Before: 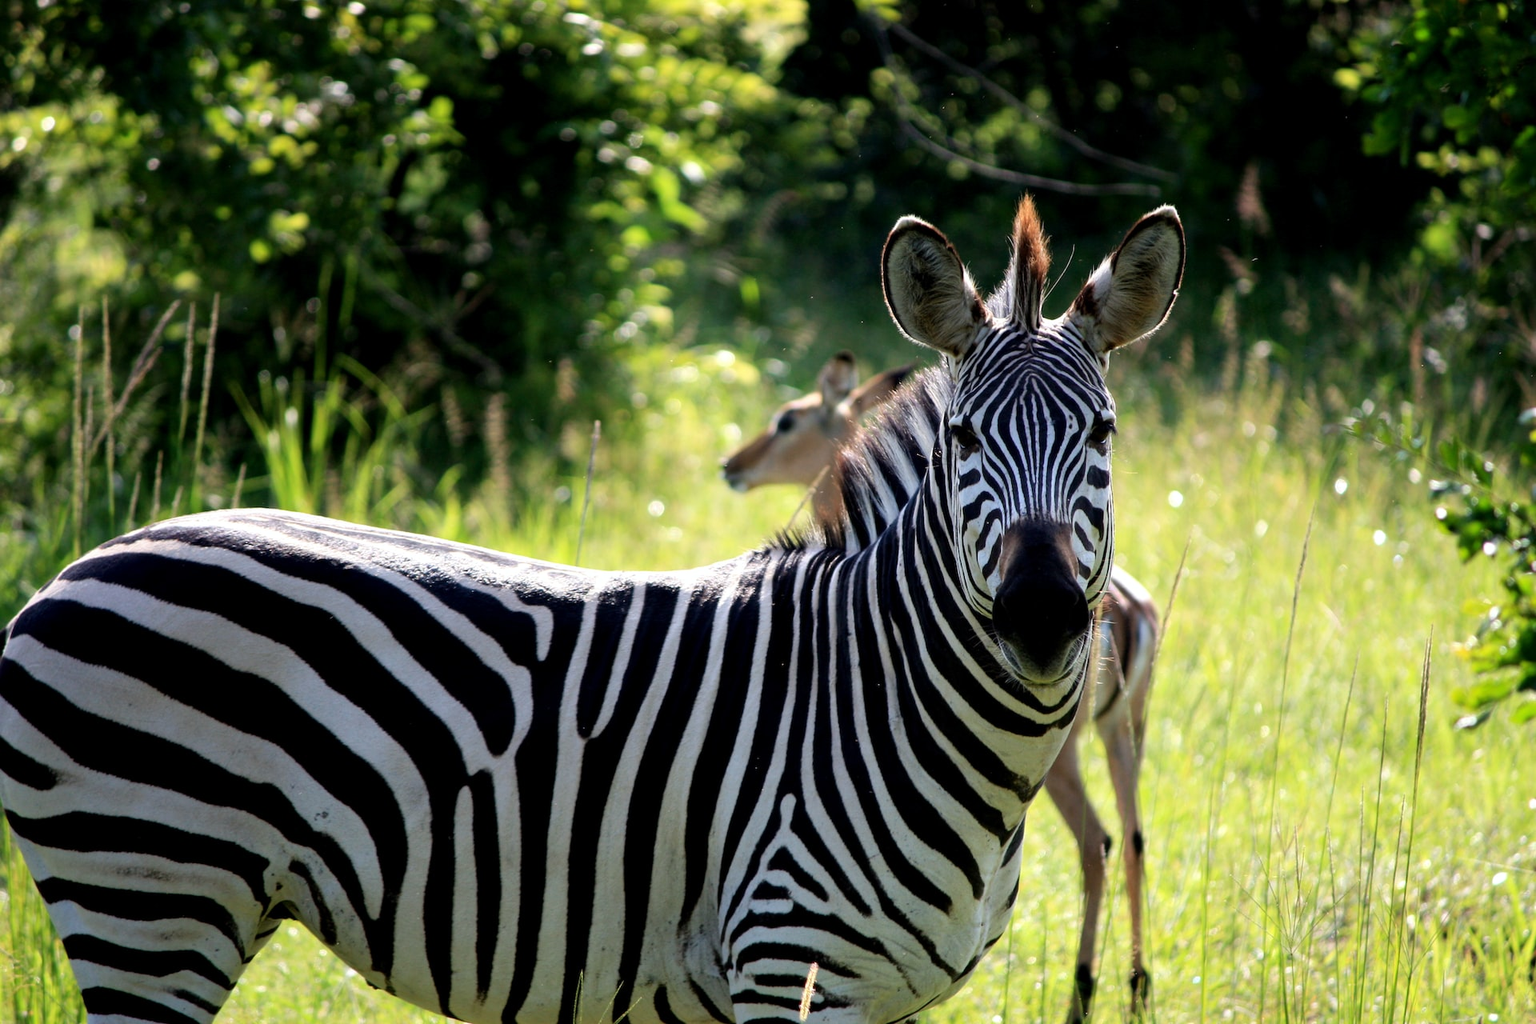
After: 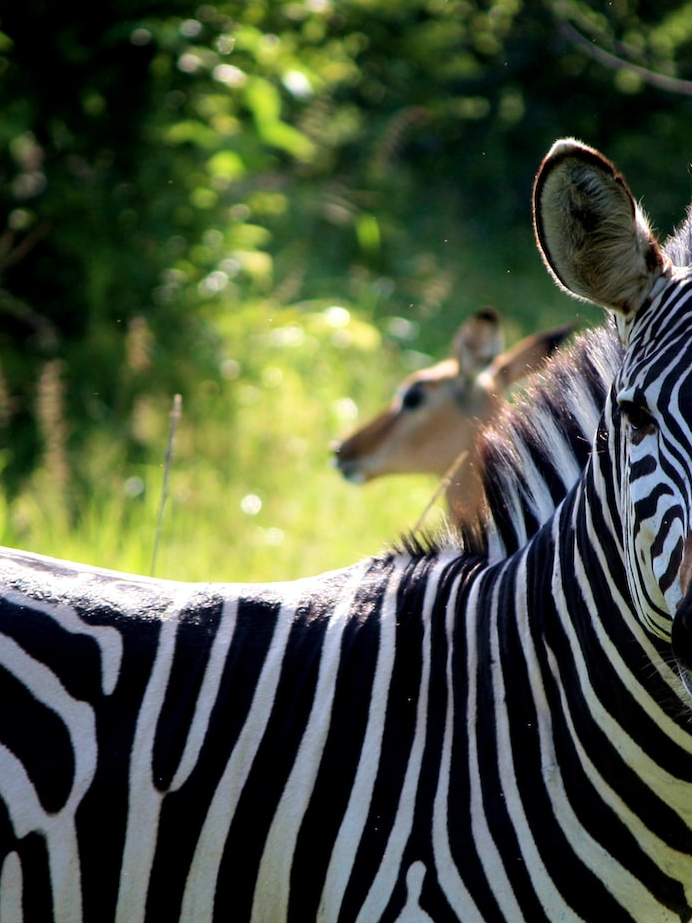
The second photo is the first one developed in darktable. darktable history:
velvia: on, module defaults
crop and rotate: left 29.647%, top 10.302%, right 34.3%, bottom 17.536%
